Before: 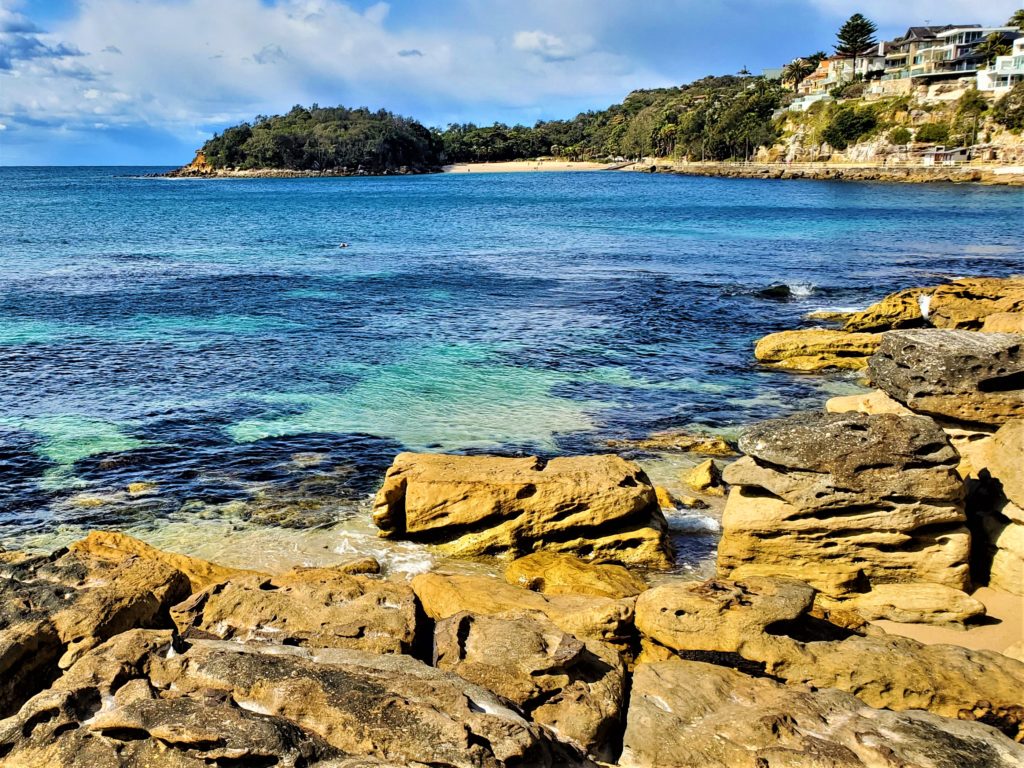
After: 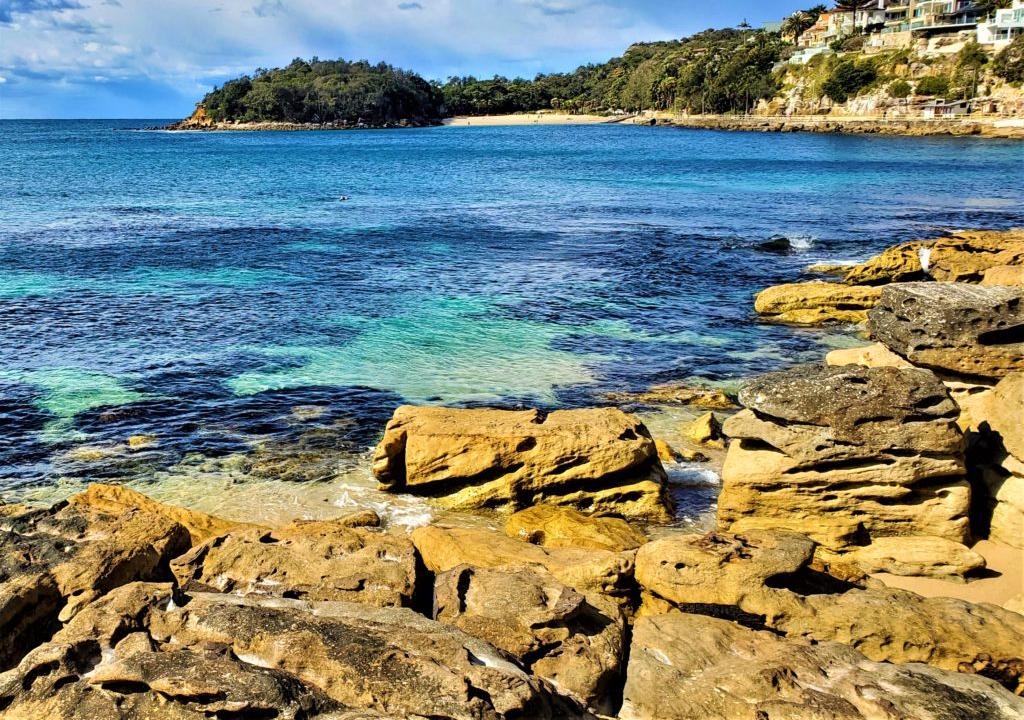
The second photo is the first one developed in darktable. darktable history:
tone equalizer: on, module defaults
crop and rotate: top 6.25%
velvia: strength 15%
